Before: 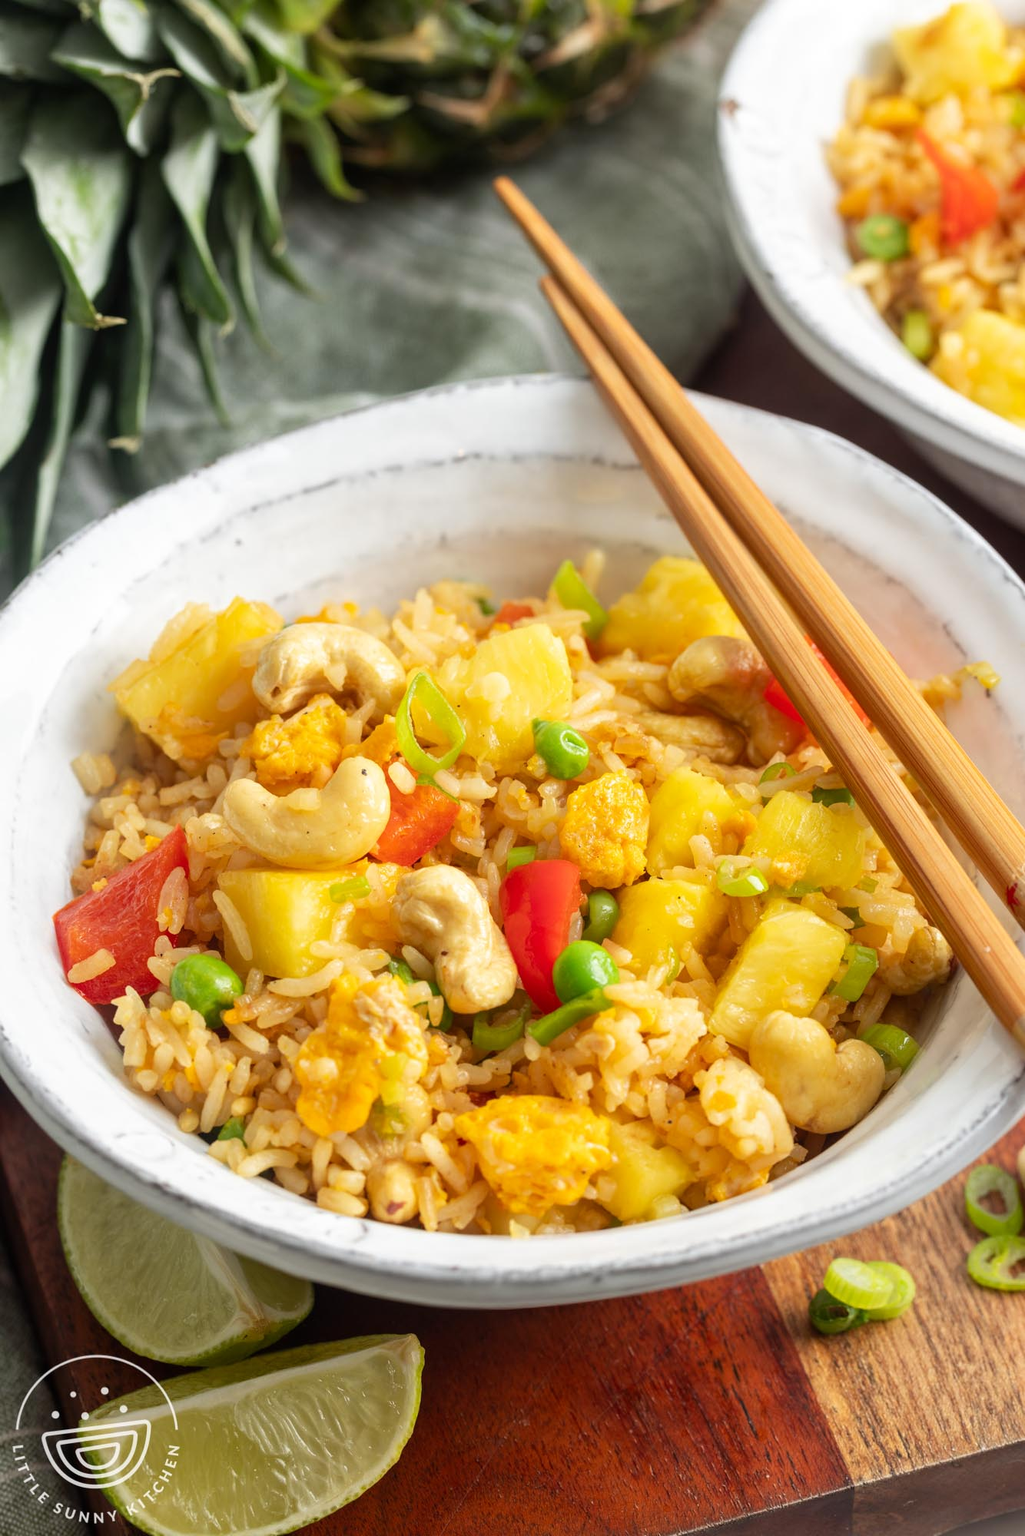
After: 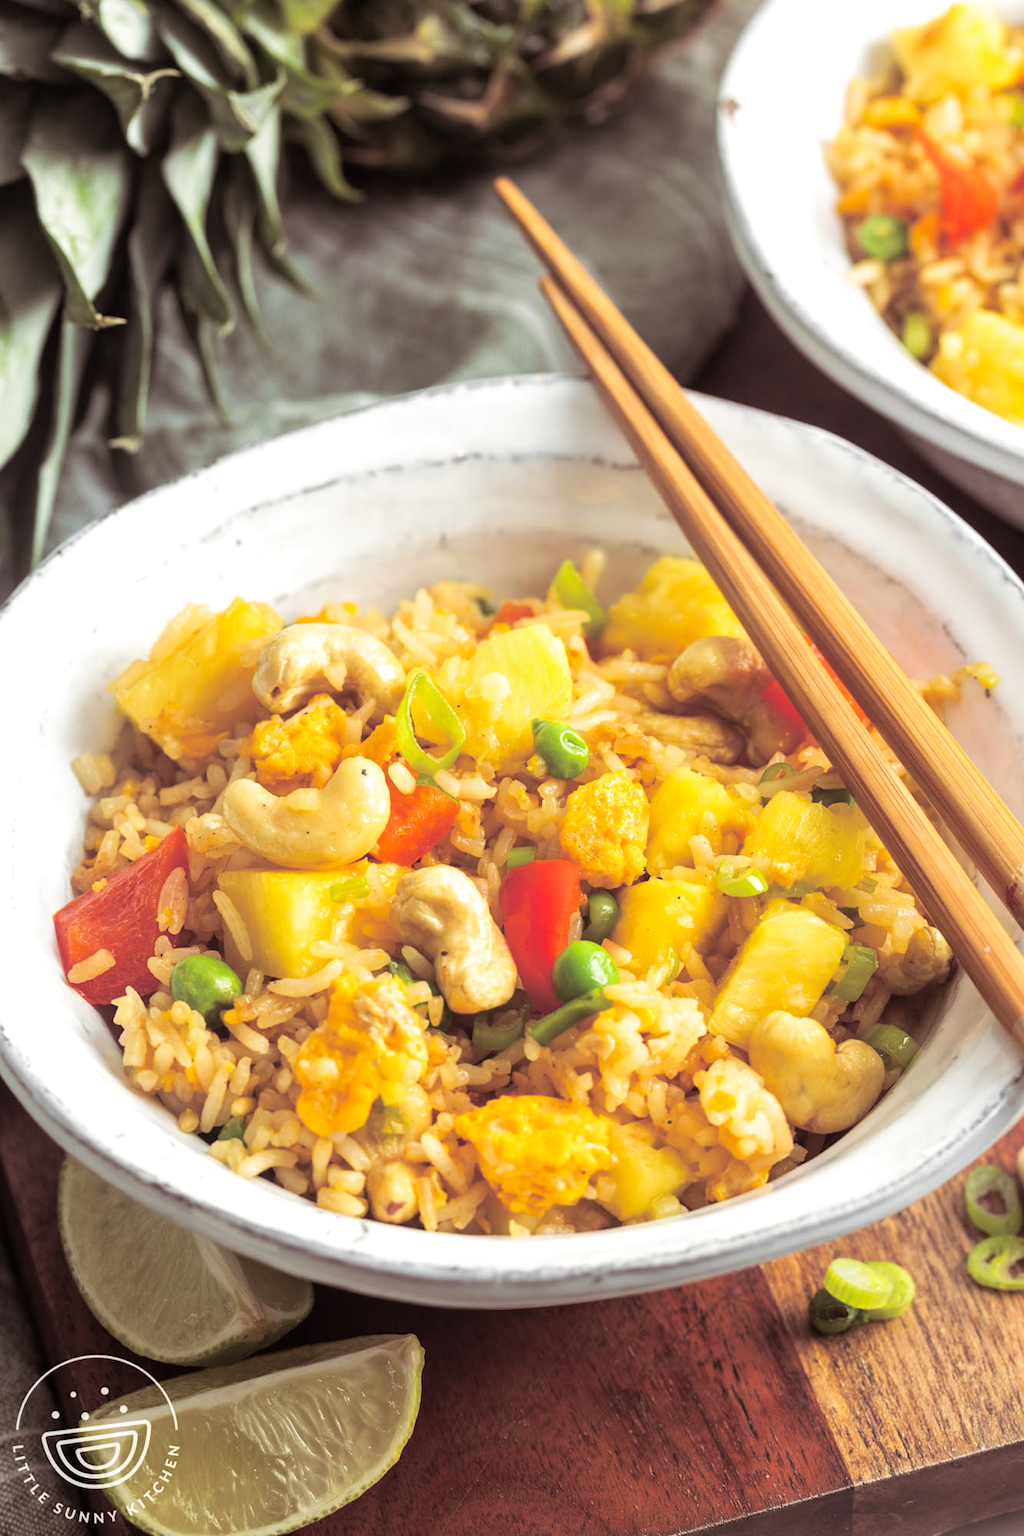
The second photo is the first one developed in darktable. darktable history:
split-toning: shadows › saturation 0.24, highlights › hue 54°, highlights › saturation 0.24
exposure: exposure 0.2 EV, compensate highlight preservation false
